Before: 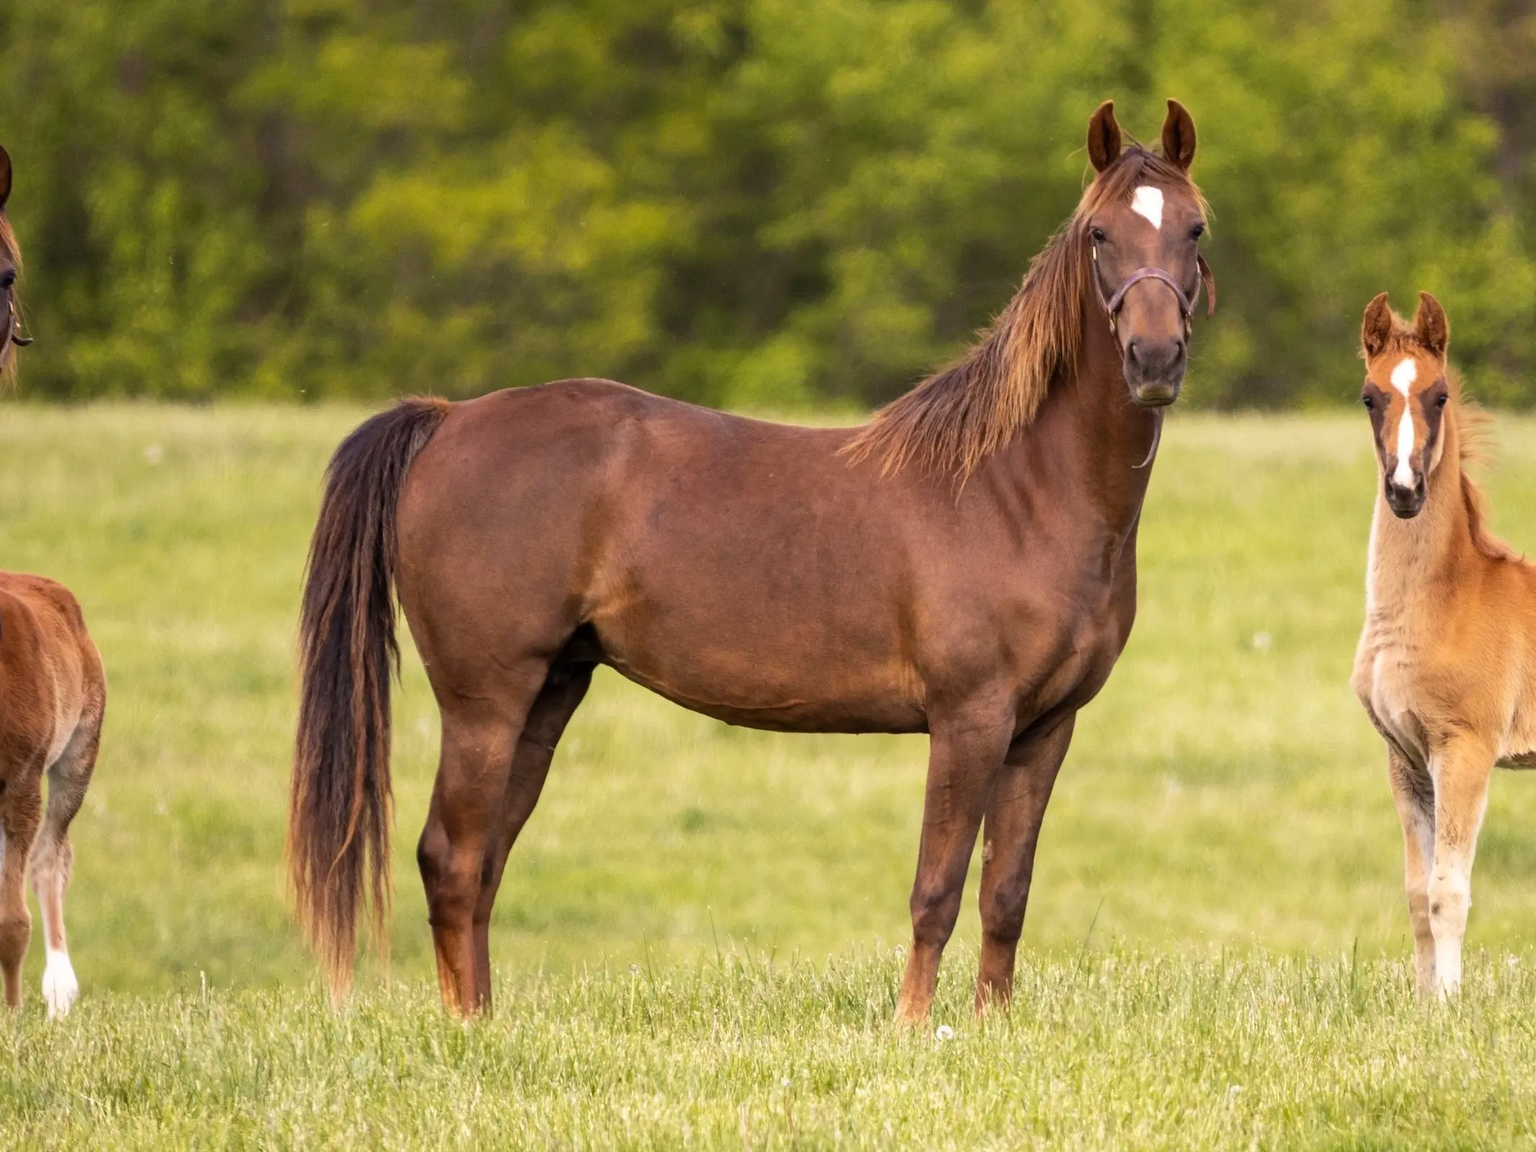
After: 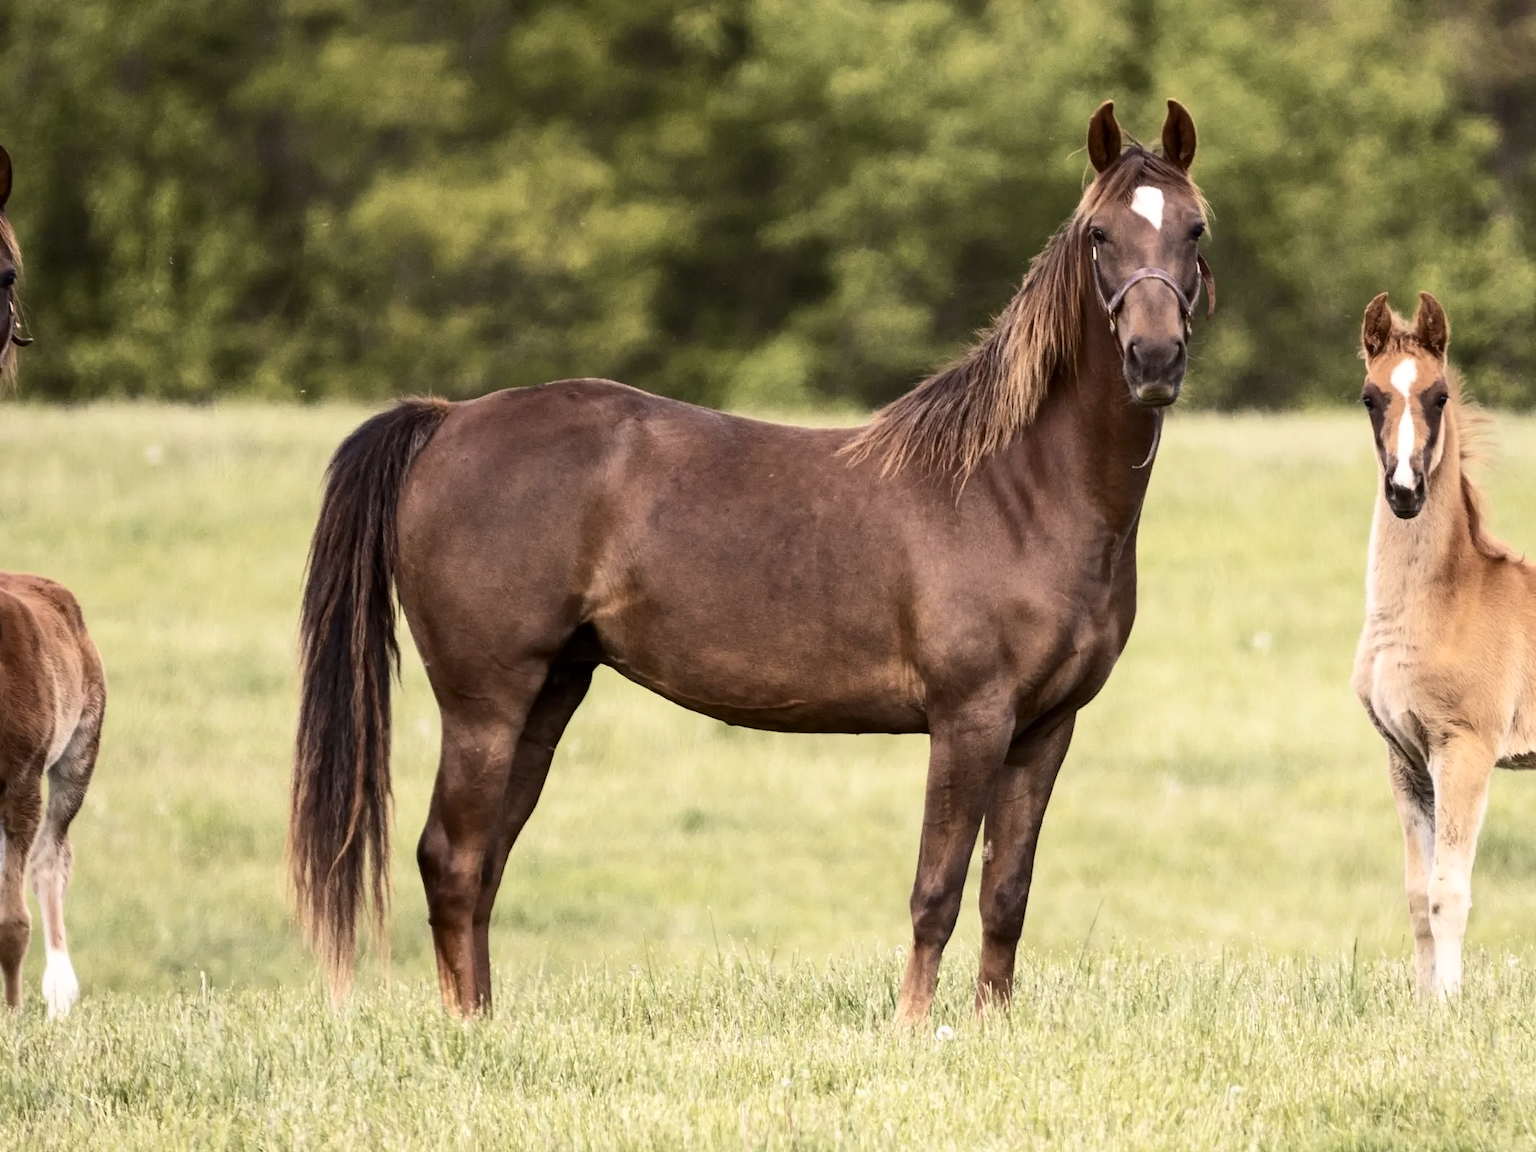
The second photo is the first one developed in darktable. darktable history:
contrast brightness saturation: contrast 0.251, saturation -0.316
